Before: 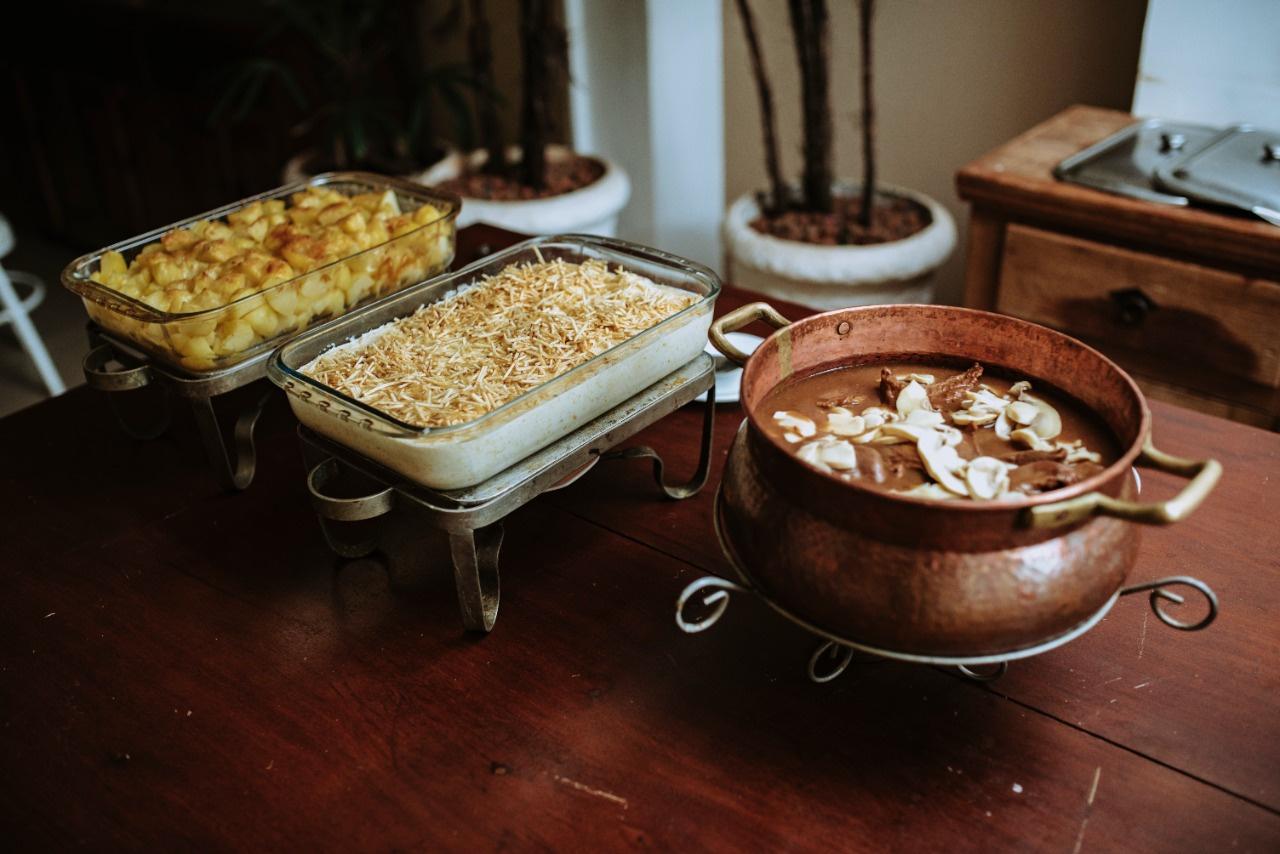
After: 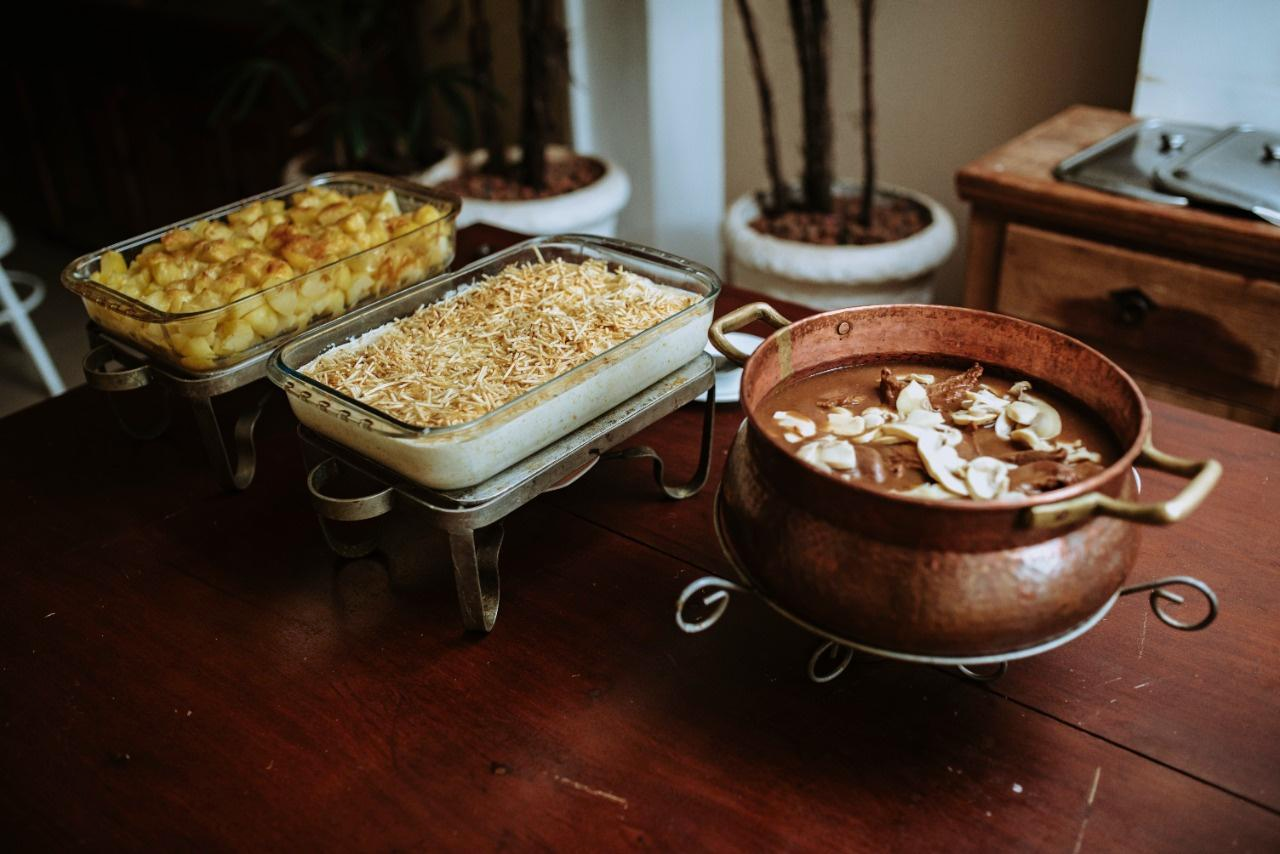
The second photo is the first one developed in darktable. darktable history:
shadows and highlights: shadows -21.47, highlights 99.44, soften with gaussian
